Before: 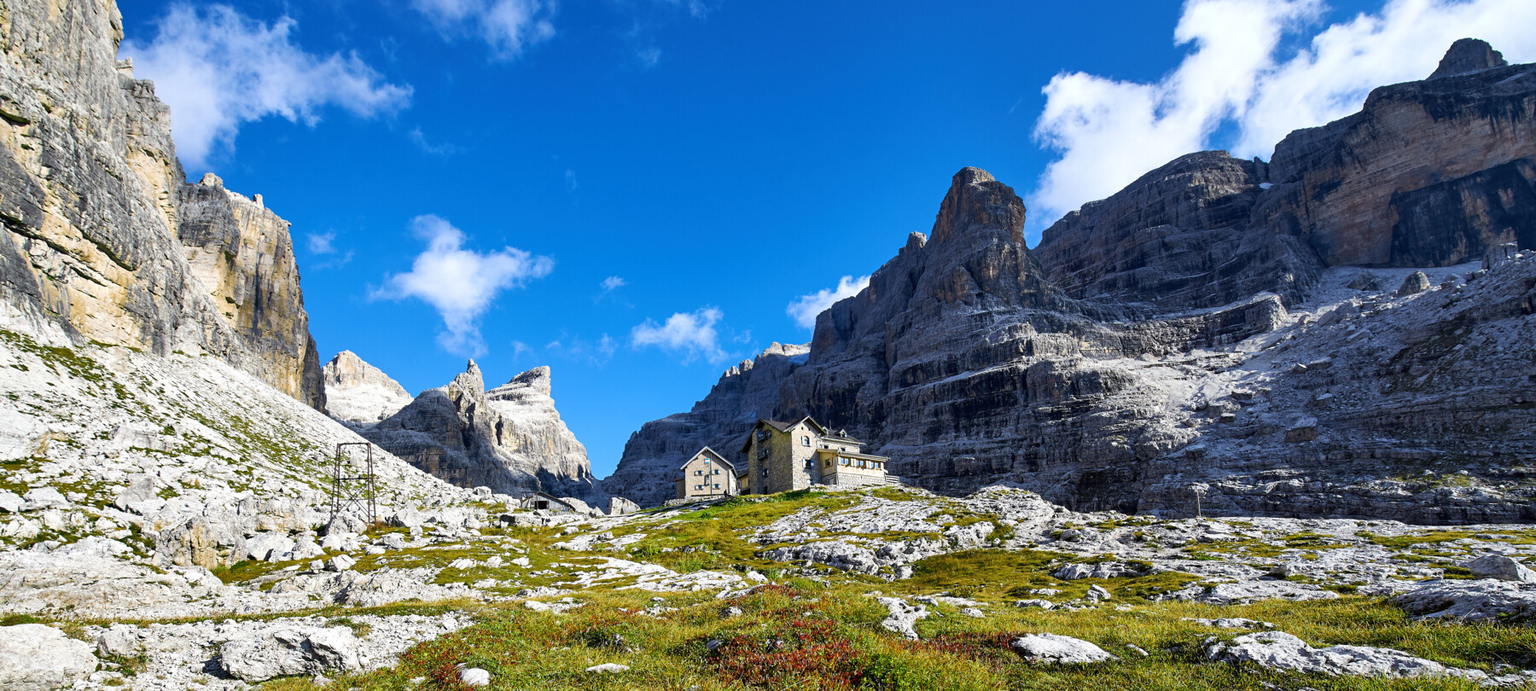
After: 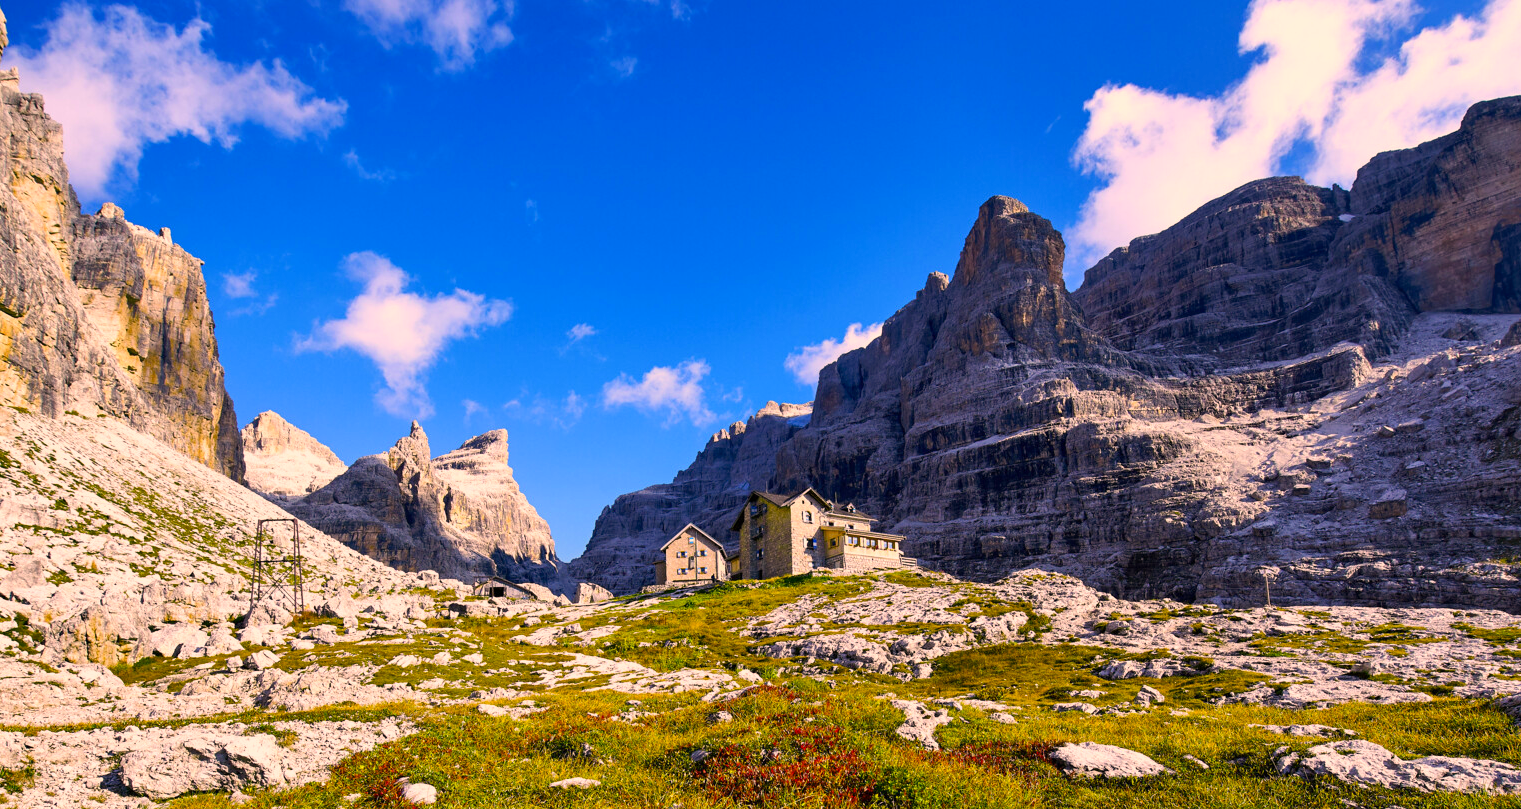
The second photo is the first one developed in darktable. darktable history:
color balance rgb: linear chroma grading › global chroma 22.758%, perceptual saturation grading › global saturation 1.142%, perceptual saturation grading › highlights -2.787%, perceptual saturation grading › mid-tones 3.576%, perceptual saturation grading › shadows 8.818%, global vibrance 20%
crop: left 7.631%, right 7.845%
color correction: highlights a* 20.93, highlights b* 19.49
